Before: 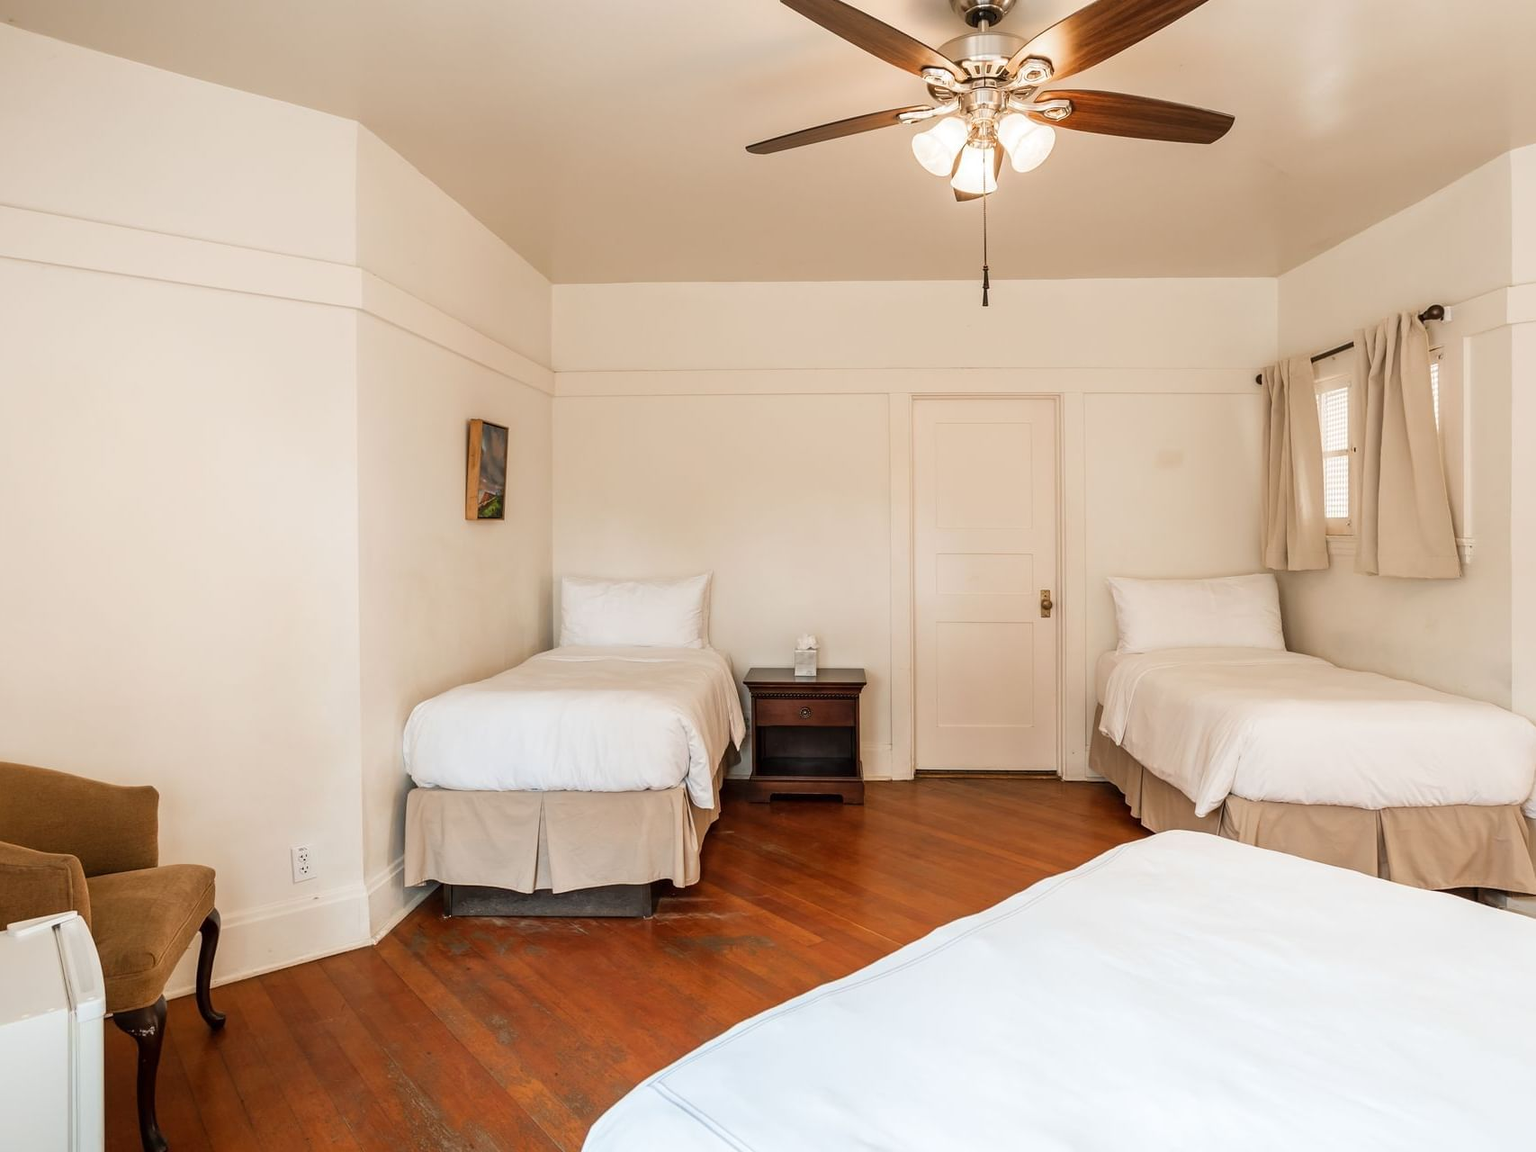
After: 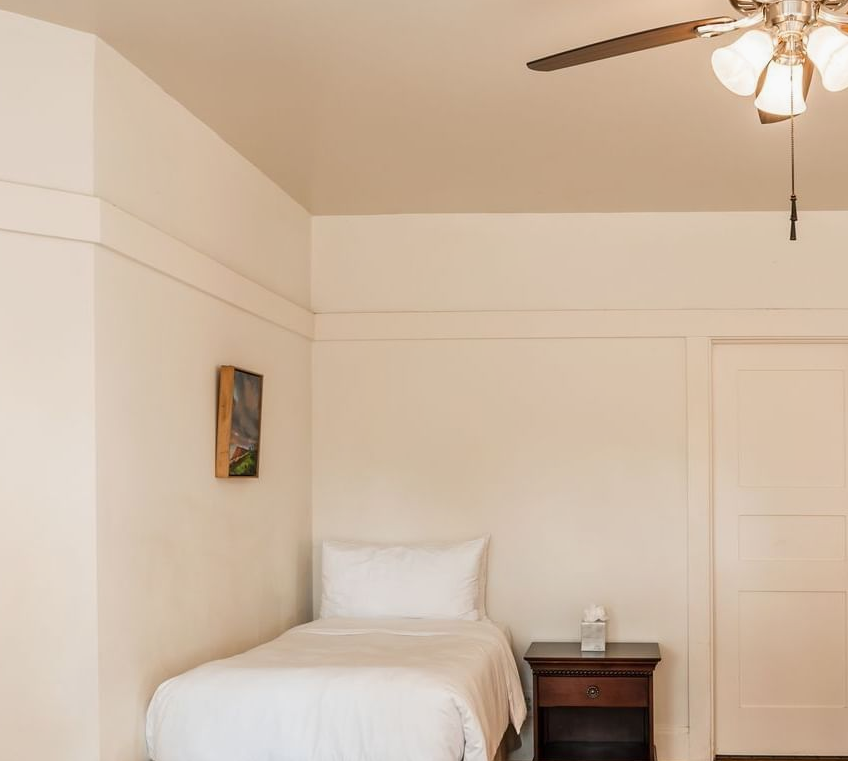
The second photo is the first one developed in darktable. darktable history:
crop: left 17.714%, top 7.854%, right 32.55%, bottom 32.672%
tone equalizer: -7 EV 0.21 EV, -6 EV 0.122 EV, -5 EV 0.091 EV, -4 EV 0.068 EV, -2 EV -0.021 EV, -1 EV -0.039 EV, +0 EV -0.071 EV
